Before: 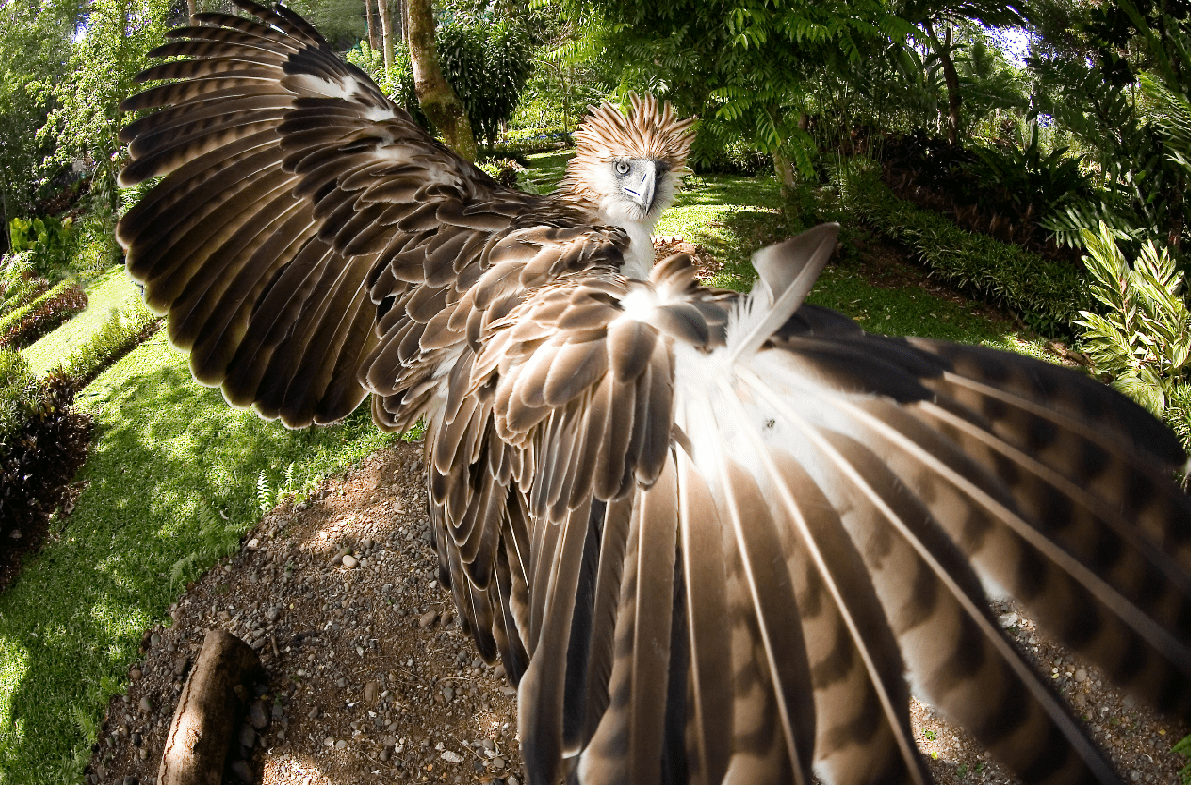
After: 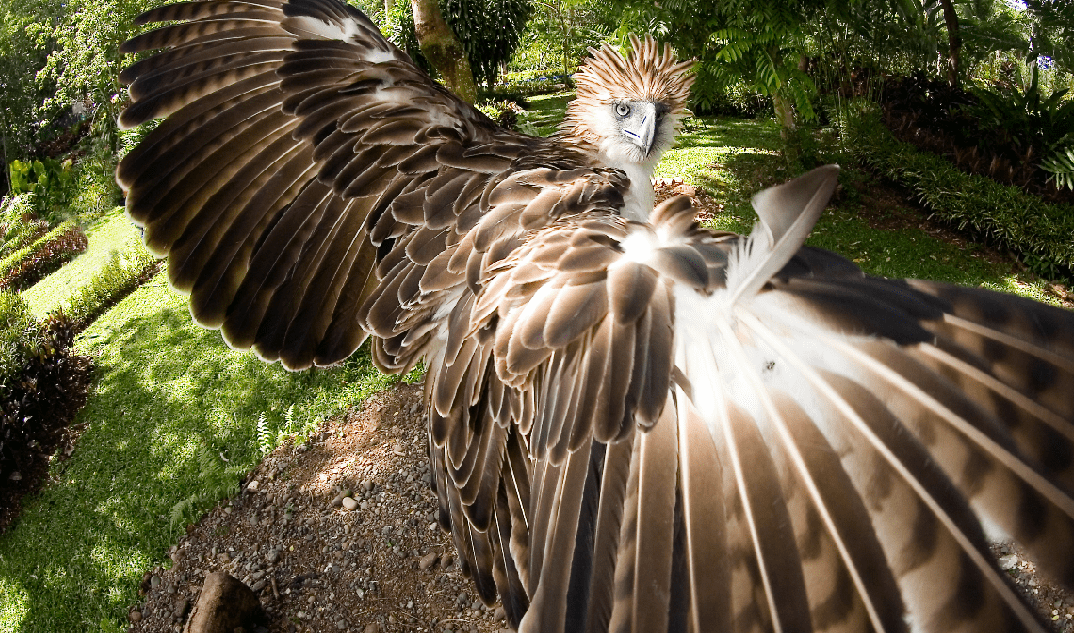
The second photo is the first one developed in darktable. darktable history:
crop: top 7.403%, right 9.785%, bottom 11.939%
